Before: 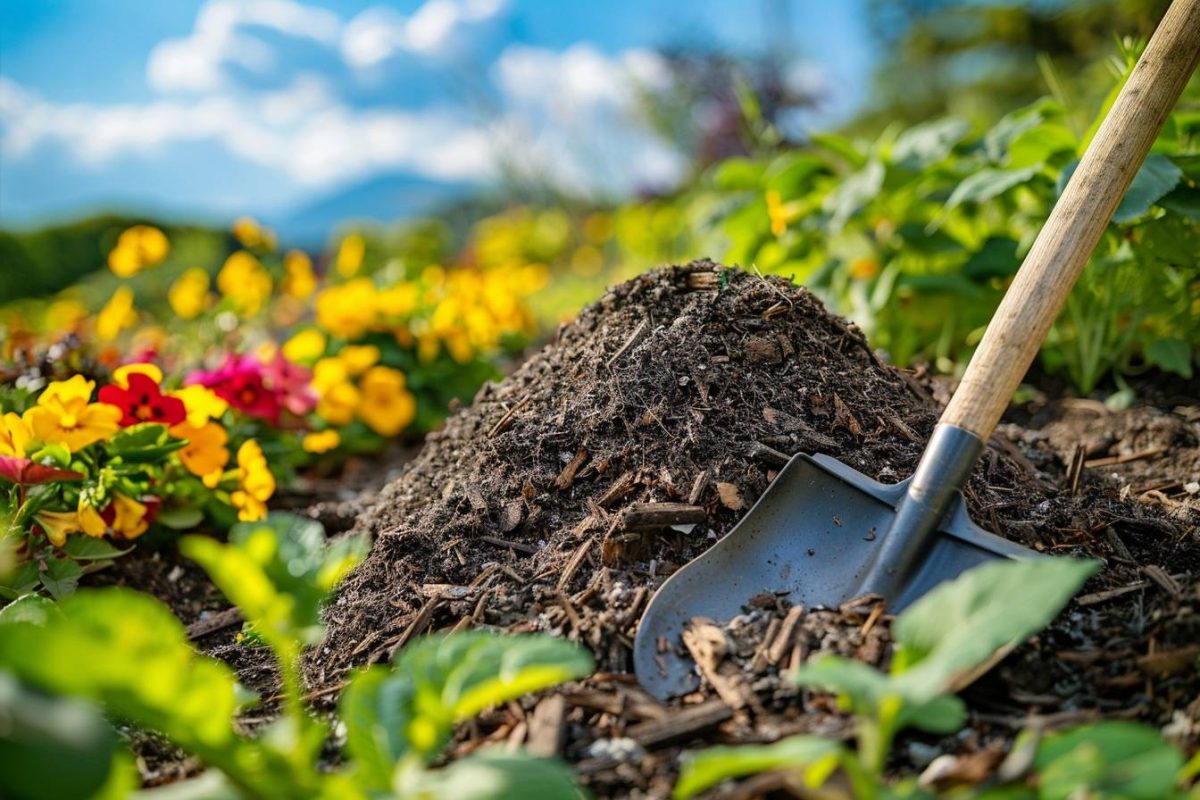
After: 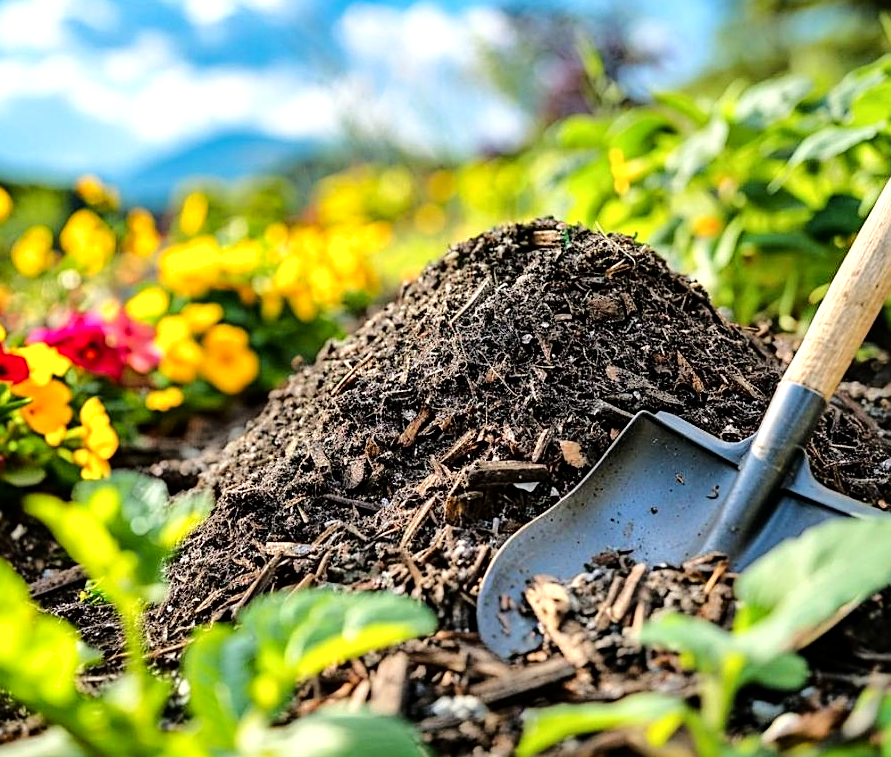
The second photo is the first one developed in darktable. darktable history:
sharpen: on, module defaults
exposure: compensate highlight preservation false
local contrast: mode bilateral grid, contrast 19, coarseness 49, detail 120%, midtone range 0.2
crop and rotate: left 13.102%, top 5.356%, right 12.598%
shadows and highlights: radius 336.83, shadows 28.45, soften with gaussian
tone equalizer: -8 EV -0.441 EV, -7 EV -0.376 EV, -6 EV -0.341 EV, -5 EV -0.255 EV, -3 EV 0.208 EV, -2 EV 0.358 EV, -1 EV 0.377 EV, +0 EV 0.408 EV
tone curve: curves: ch0 [(0, 0) (0.003, 0.002) (0.011, 0.008) (0.025, 0.016) (0.044, 0.026) (0.069, 0.04) (0.1, 0.061) (0.136, 0.104) (0.177, 0.15) (0.224, 0.22) (0.277, 0.307) (0.335, 0.399) (0.399, 0.492) (0.468, 0.575) (0.543, 0.638) (0.623, 0.701) (0.709, 0.778) (0.801, 0.85) (0.898, 0.934) (1, 1)]
